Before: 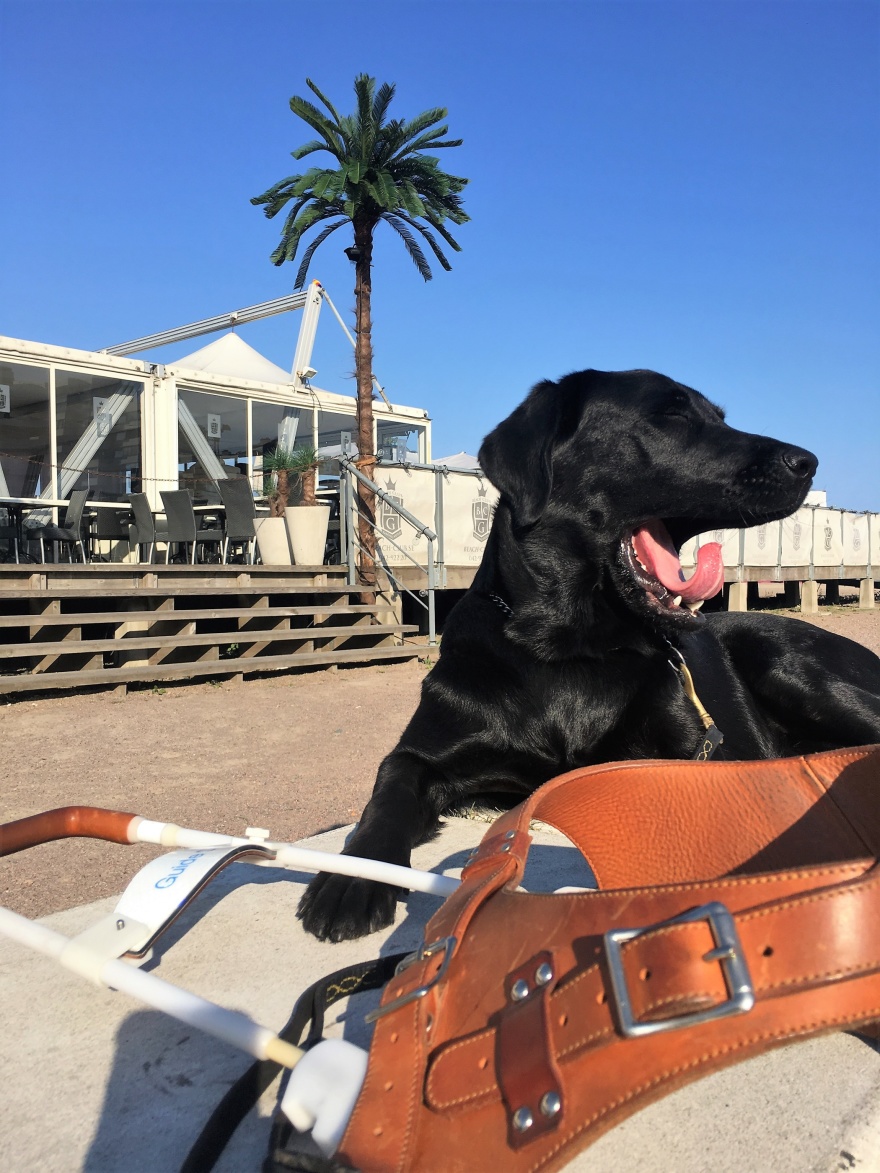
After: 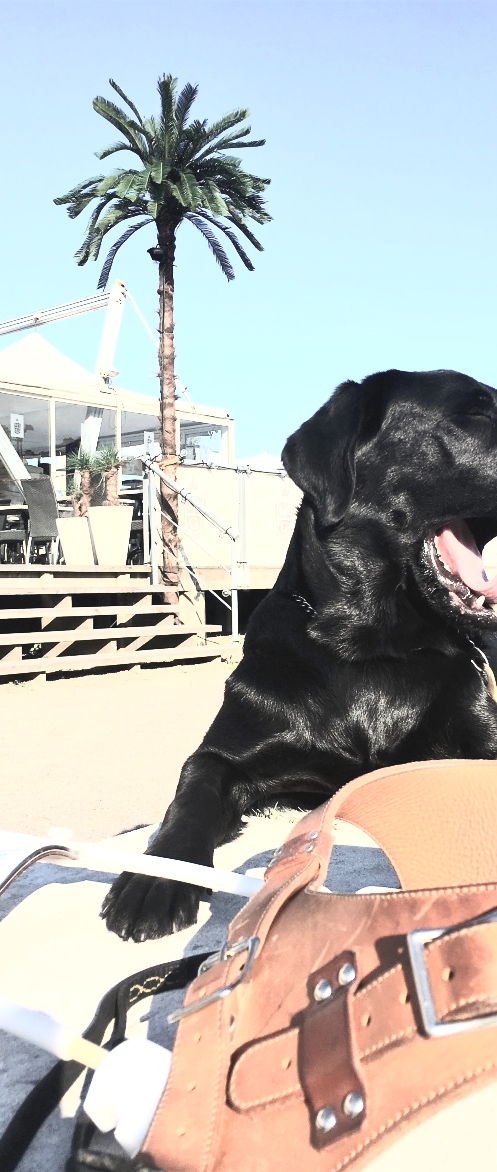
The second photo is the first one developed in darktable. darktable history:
crop and rotate: left 22.471%, right 21.041%
contrast brightness saturation: contrast 0.572, brightness 0.575, saturation -0.326
exposure: black level correction 0, exposure 0.692 EV, compensate highlight preservation false
